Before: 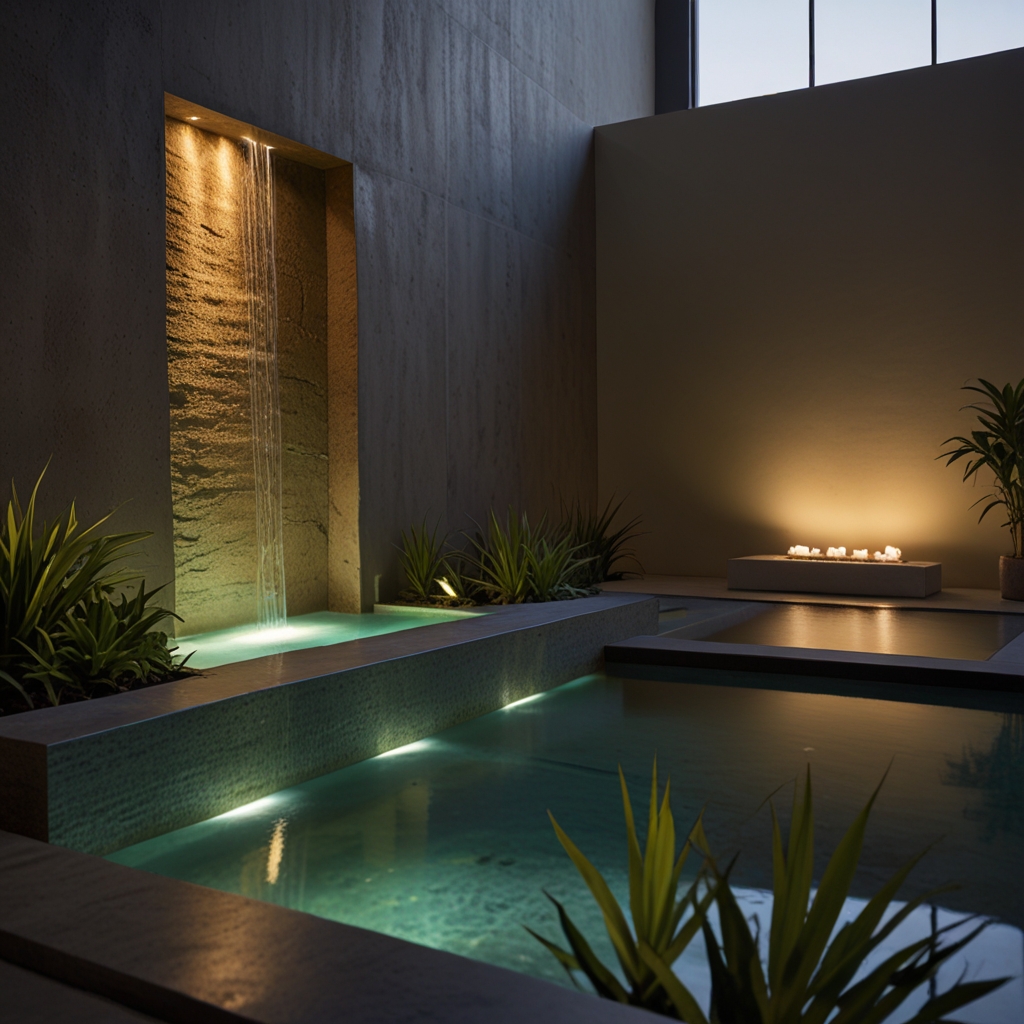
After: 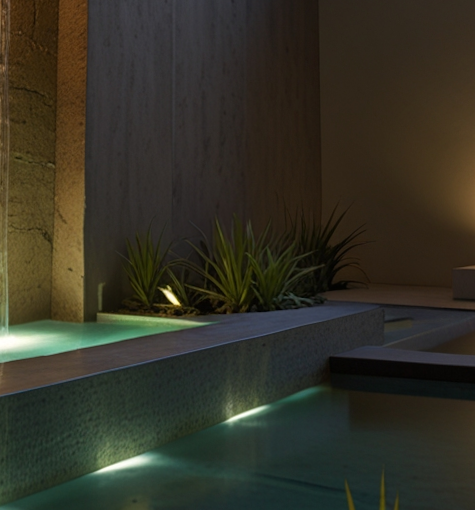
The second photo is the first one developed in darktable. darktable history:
crop: left 25%, top 25%, right 25%, bottom 25%
rotate and perspective: rotation 0.215°, lens shift (vertical) -0.139, crop left 0.069, crop right 0.939, crop top 0.002, crop bottom 0.996
tone equalizer: on, module defaults
